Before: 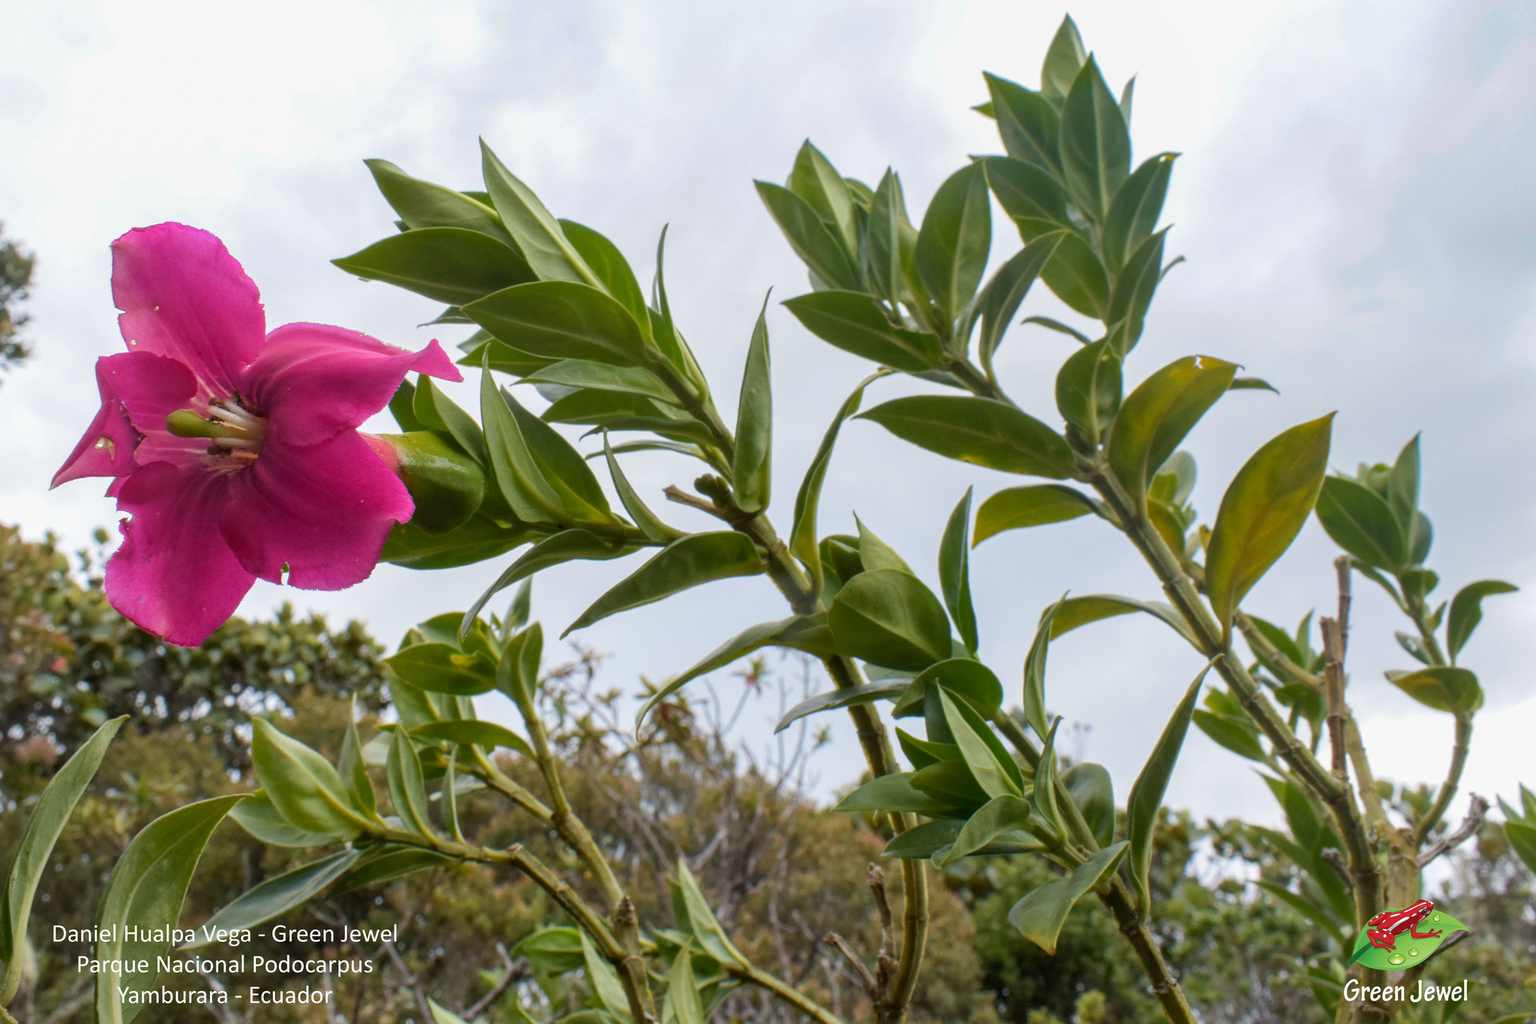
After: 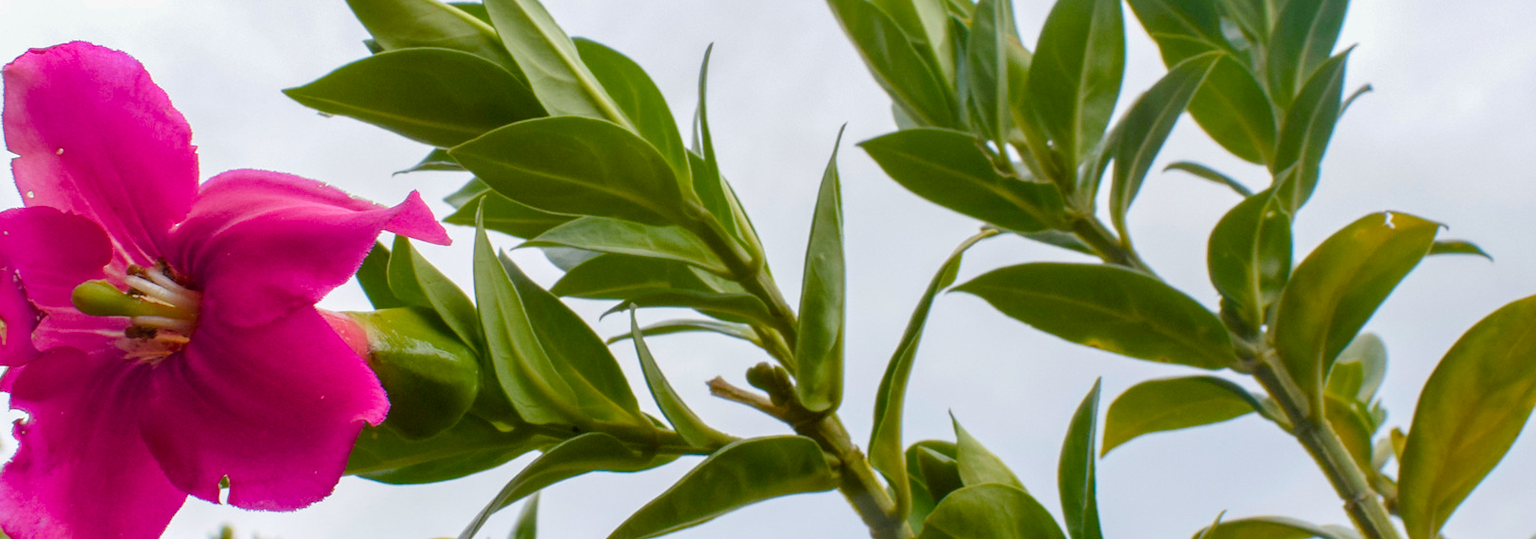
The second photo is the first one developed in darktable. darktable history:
crop: left 7.149%, top 18.601%, right 14.439%, bottom 40.073%
color balance rgb: perceptual saturation grading › global saturation 20%, perceptual saturation grading › highlights -50.288%, perceptual saturation grading › shadows 30.199%, perceptual brilliance grading › global brilliance 2.826%, perceptual brilliance grading › highlights -2.278%, perceptual brilliance grading › shadows 2.665%, global vibrance 34.509%
